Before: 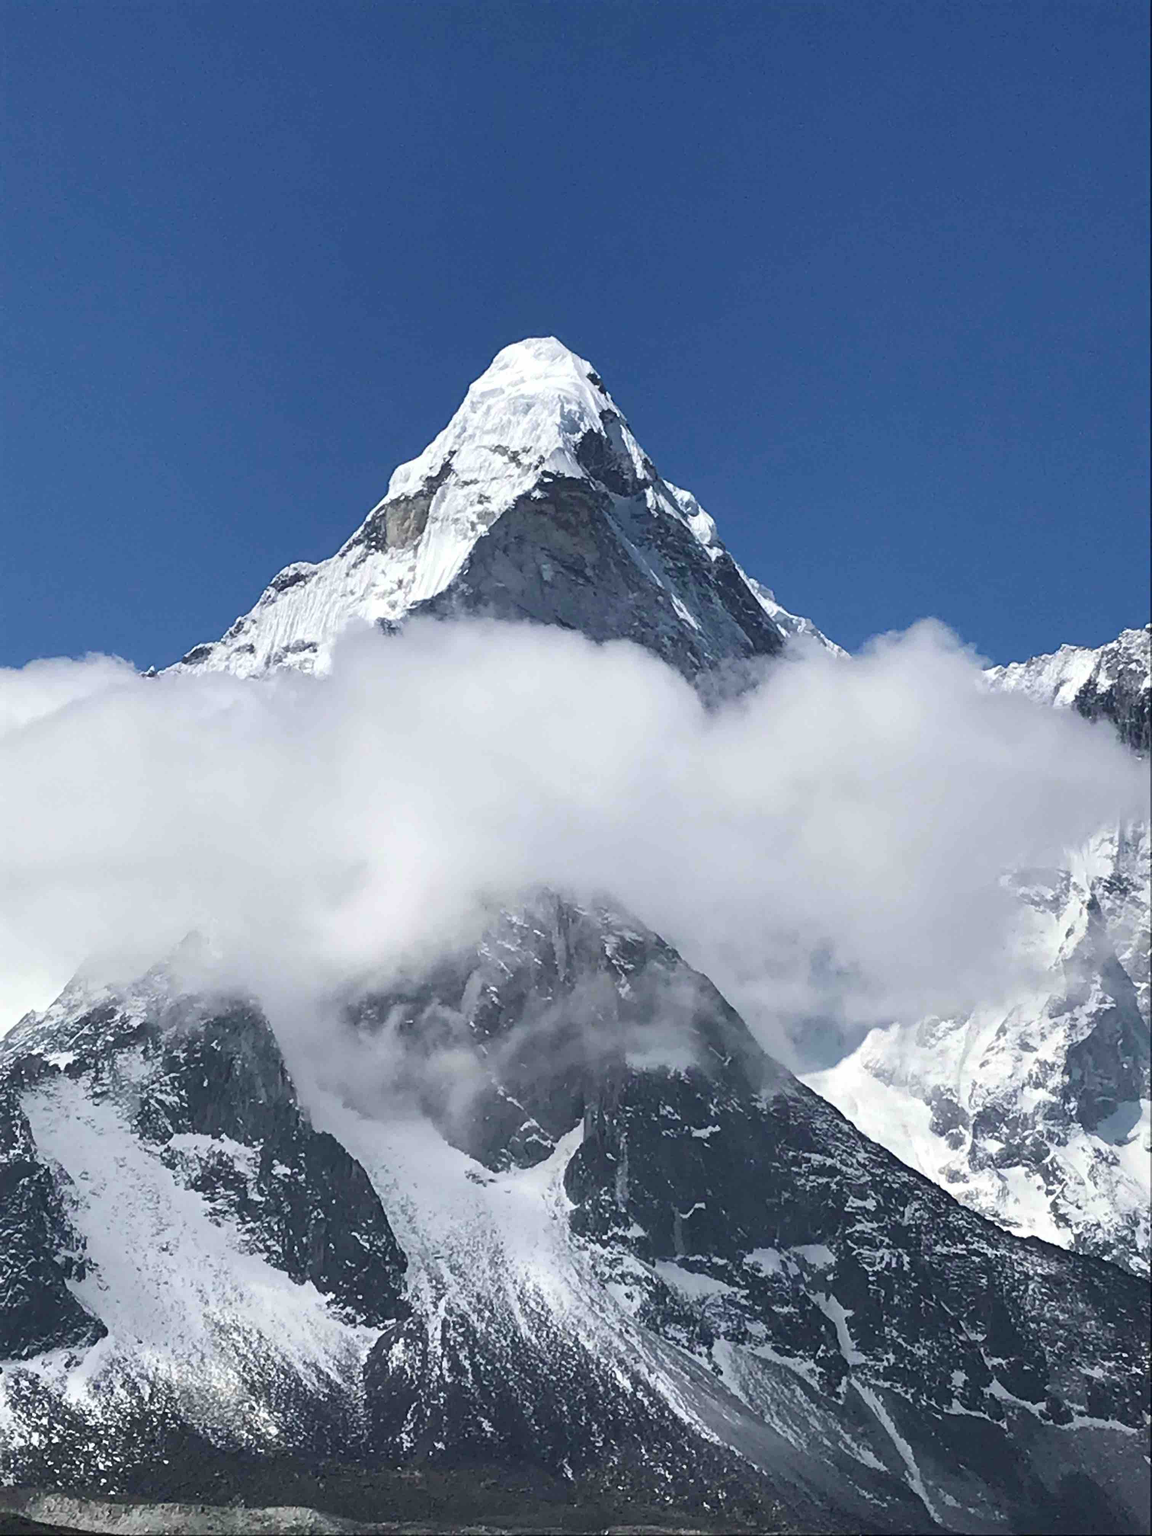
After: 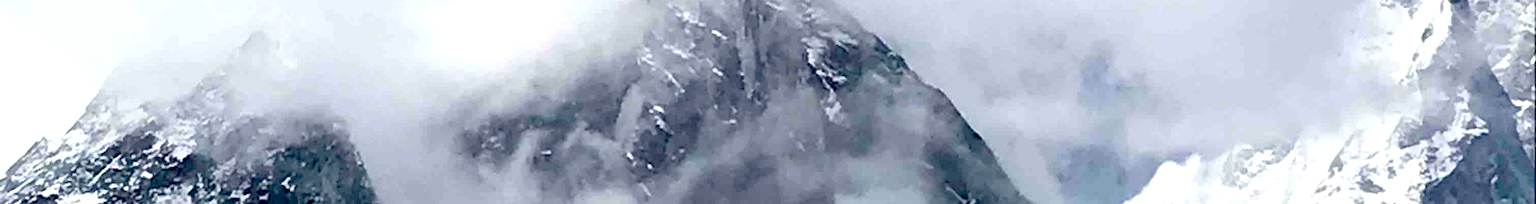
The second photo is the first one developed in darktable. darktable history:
exposure: black level correction 0.04, exposure 0.5 EV, compensate highlight preservation false
crop and rotate: top 59.084%, bottom 30.916%
